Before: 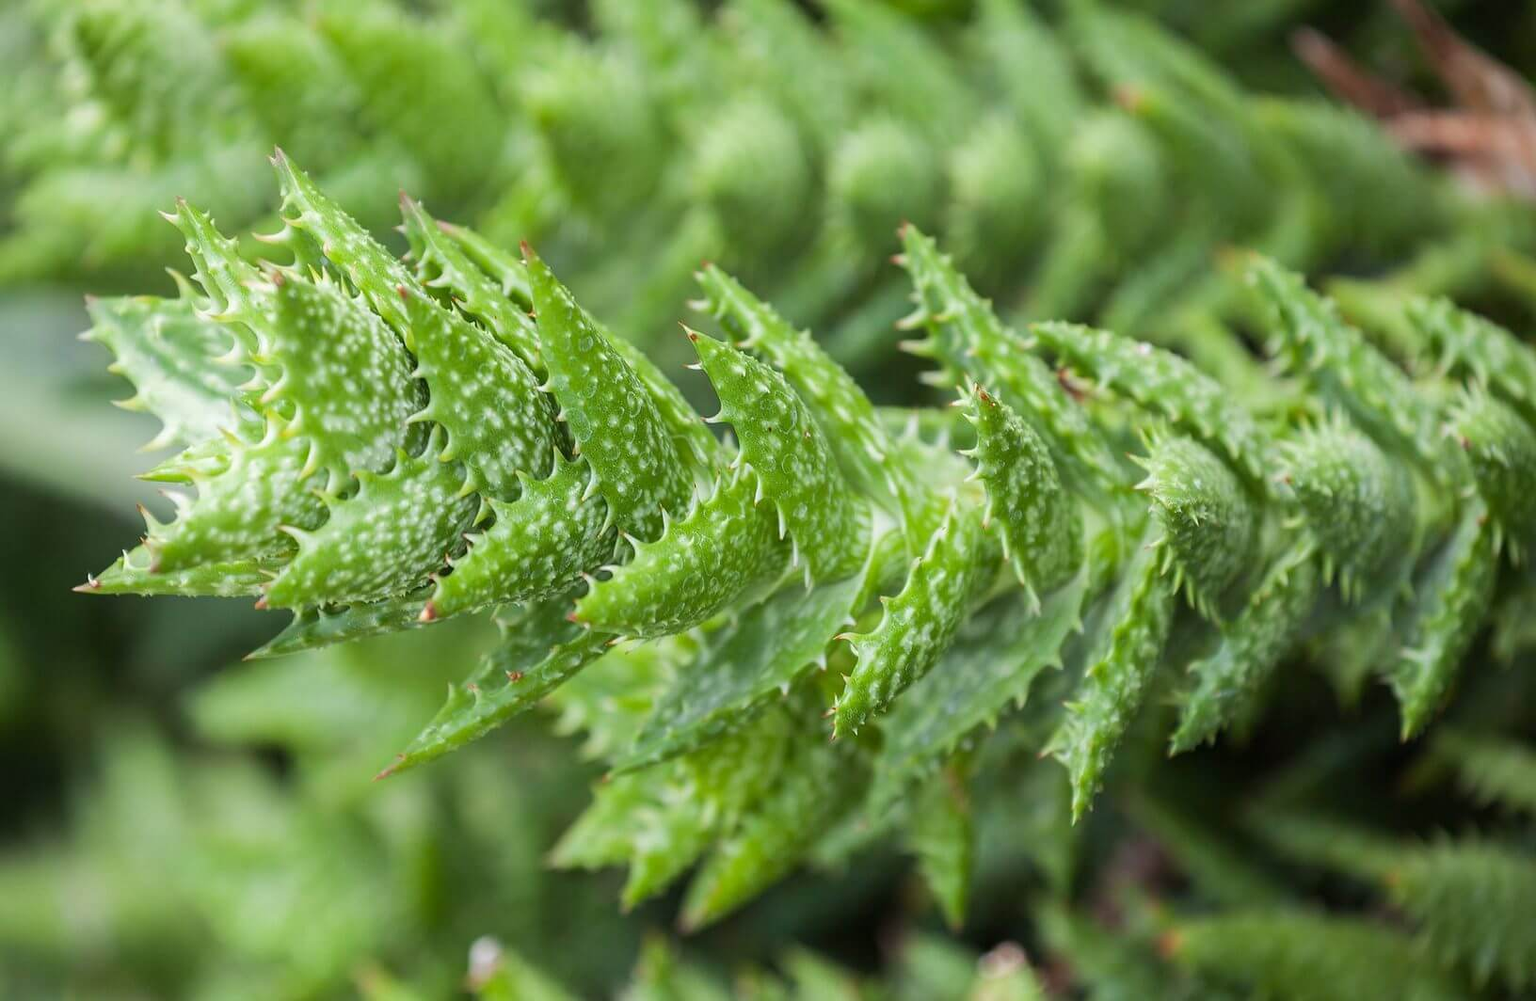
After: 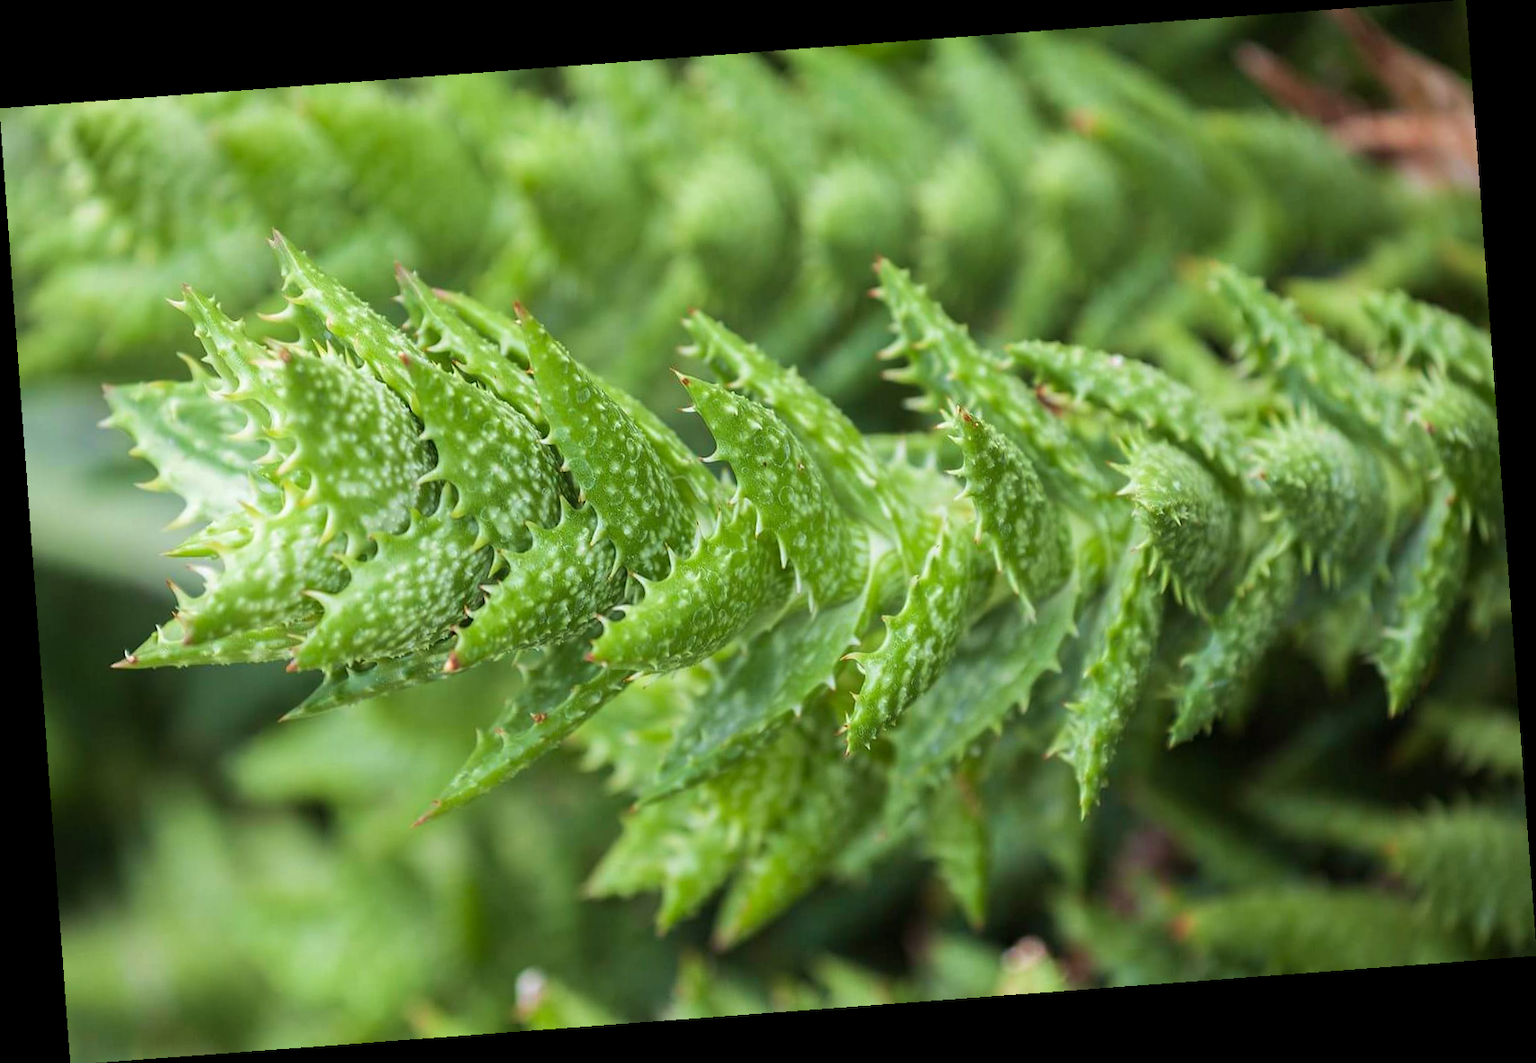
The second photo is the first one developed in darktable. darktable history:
rotate and perspective: rotation -4.25°, automatic cropping off
velvia: on, module defaults
